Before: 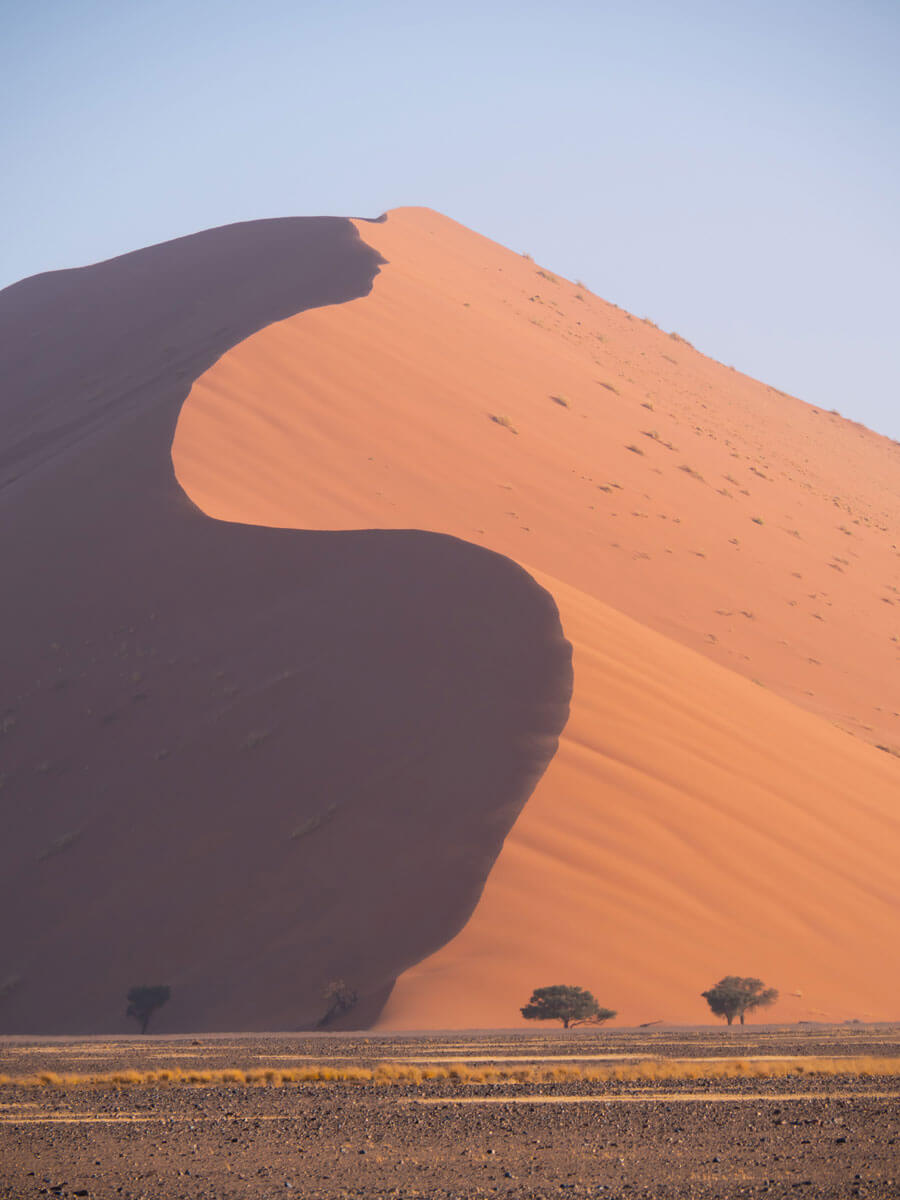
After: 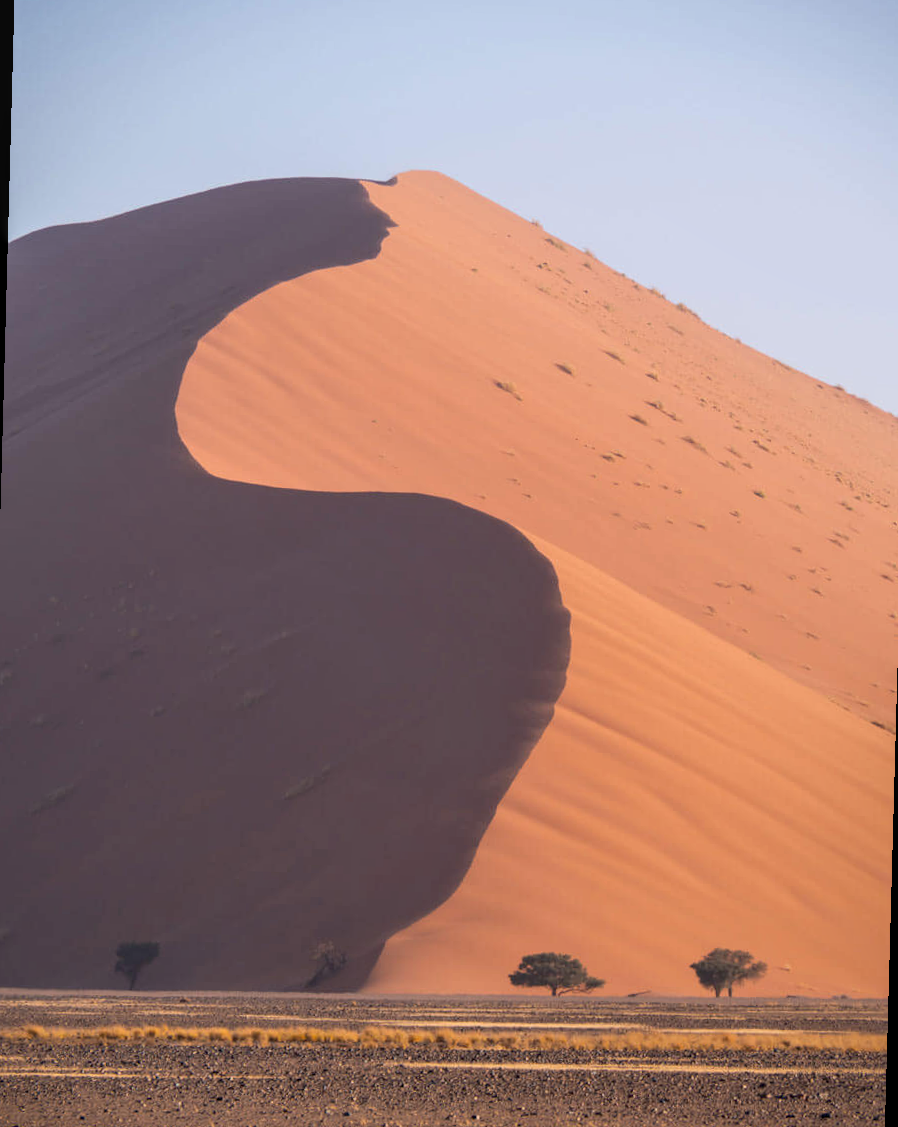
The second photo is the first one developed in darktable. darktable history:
rotate and perspective: rotation 1.57°, crop left 0.018, crop right 0.982, crop top 0.039, crop bottom 0.961
local contrast: detail 130%
